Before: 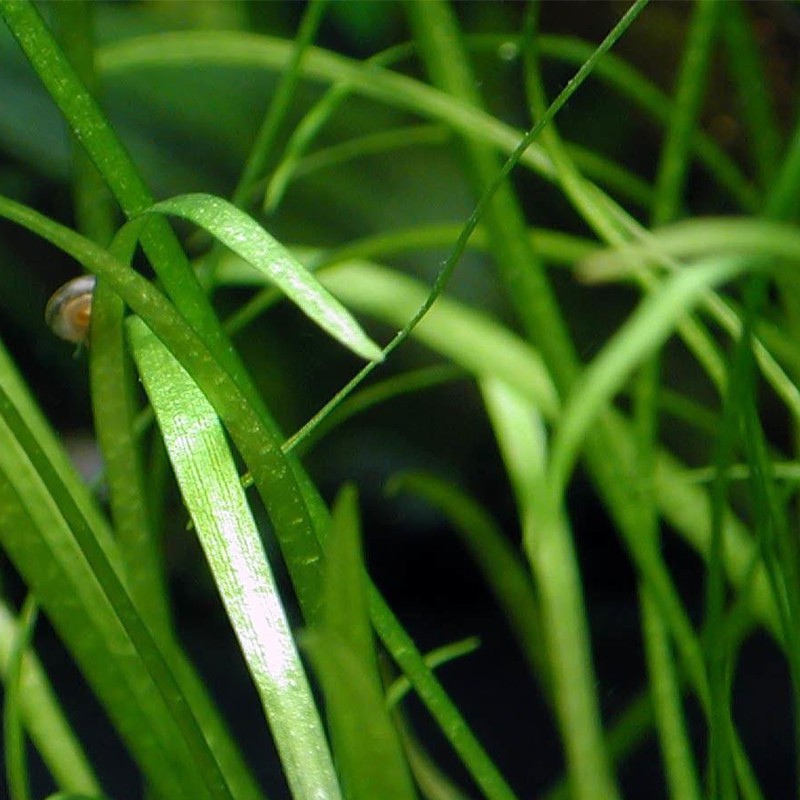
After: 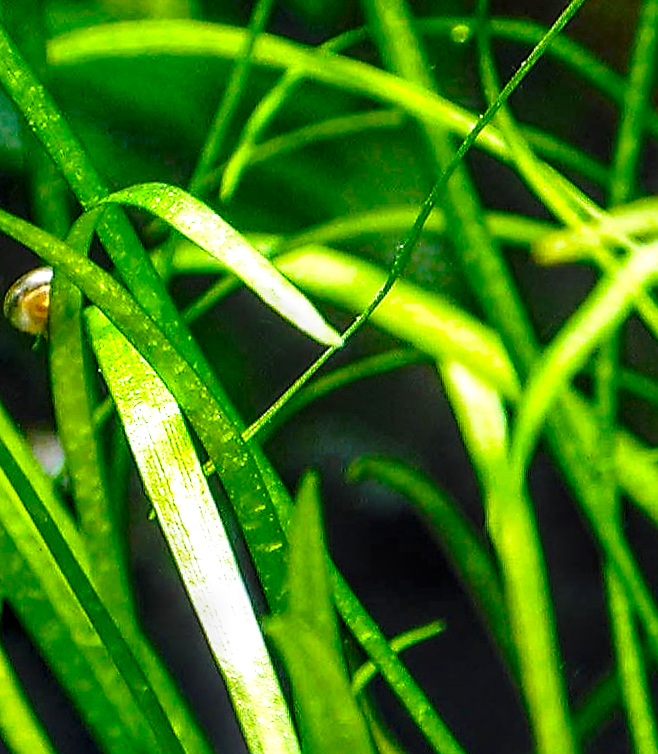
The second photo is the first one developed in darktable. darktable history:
crop and rotate: angle 1.22°, left 4.115%, top 0.972%, right 11.838%, bottom 2.703%
color balance rgb: perceptual saturation grading › global saturation 29.779%, perceptual brilliance grading › global brilliance -4.764%, perceptual brilliance grading › highlights 24.237%, perceptual brilliance grading › mid-tones 7.284%, perceptual brilliance grading › shadows -5.047%, saturation formula JzAzBz (2021)
local contrast: highlights 6%, shadows 7%, detail 182%
base curve: curves: ch0 [(0, 0) (0.012, 0.01) (0.073, 0.168) (0.31, 0.711) (0.645, 0.957) (1, 1)], preserve colors none
exposure: black level correction -0.013, exposure -0.186 EV, compensate exposure bias true, compensate highlight preservation false
sharpen: radius 1.386, amount 1.236, threshold 0.821
